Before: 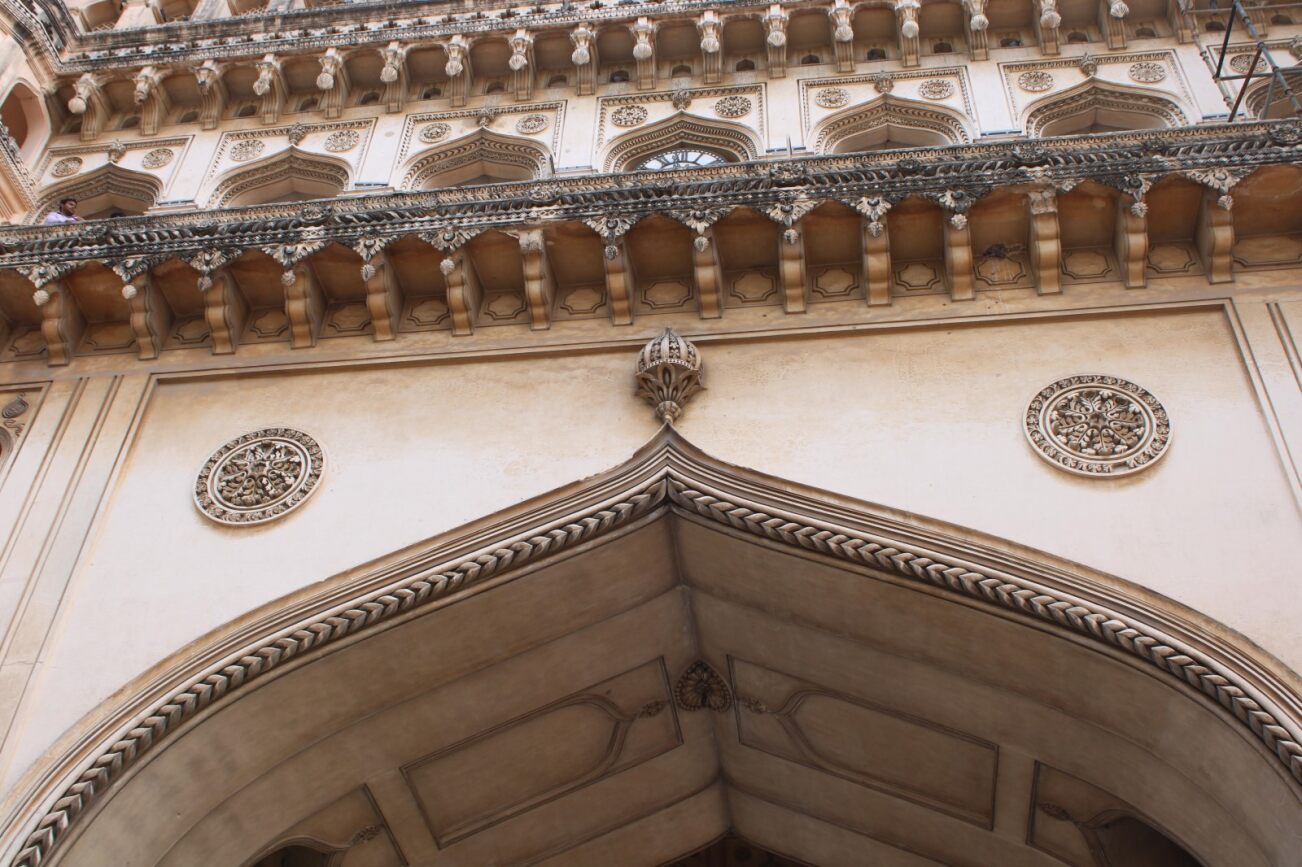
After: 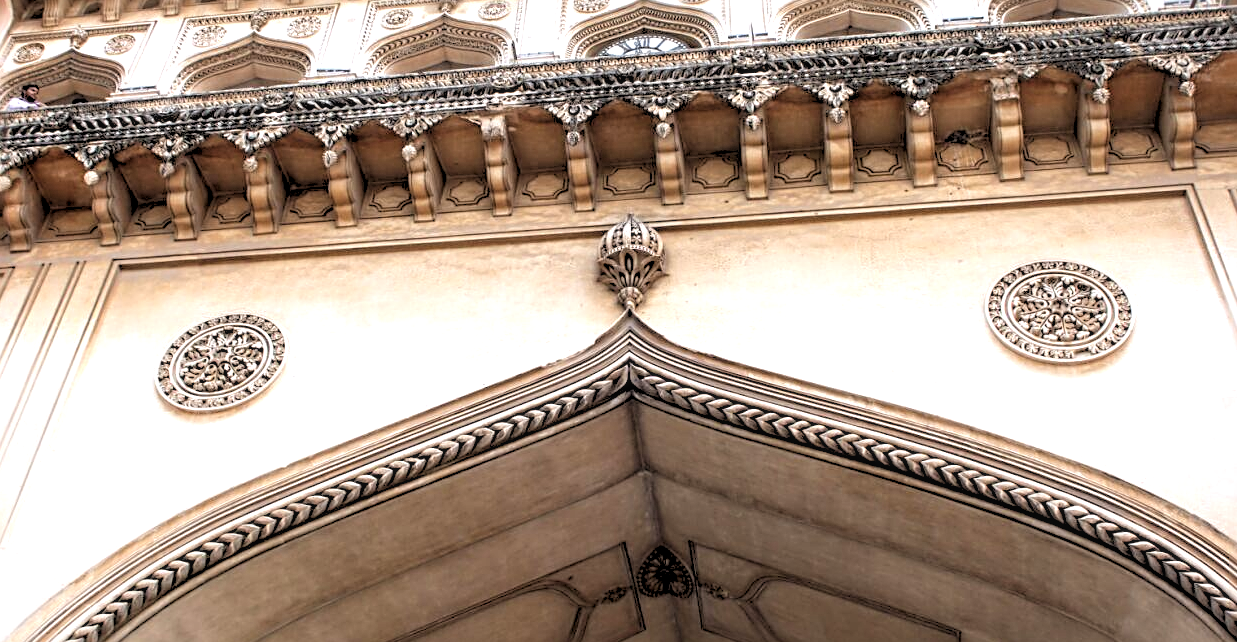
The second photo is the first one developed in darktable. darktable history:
shadows and highlights: shadows -70, highlights 35, soften with gaussian
rgb levels: levels [[0.029, 0.461, 0.922], [0, 0.5, 1], [0, 0.5, 1]]
crop and rotate: left 2.991%, top 13.302%, right 1.981%, bottom 12.636%
local contrast: on, module defaults
sharpen: radius 3.119
exposure: black level correction 0, exposure 0.6 EV, compensate exposure bias true, compensate highlight preservation false
